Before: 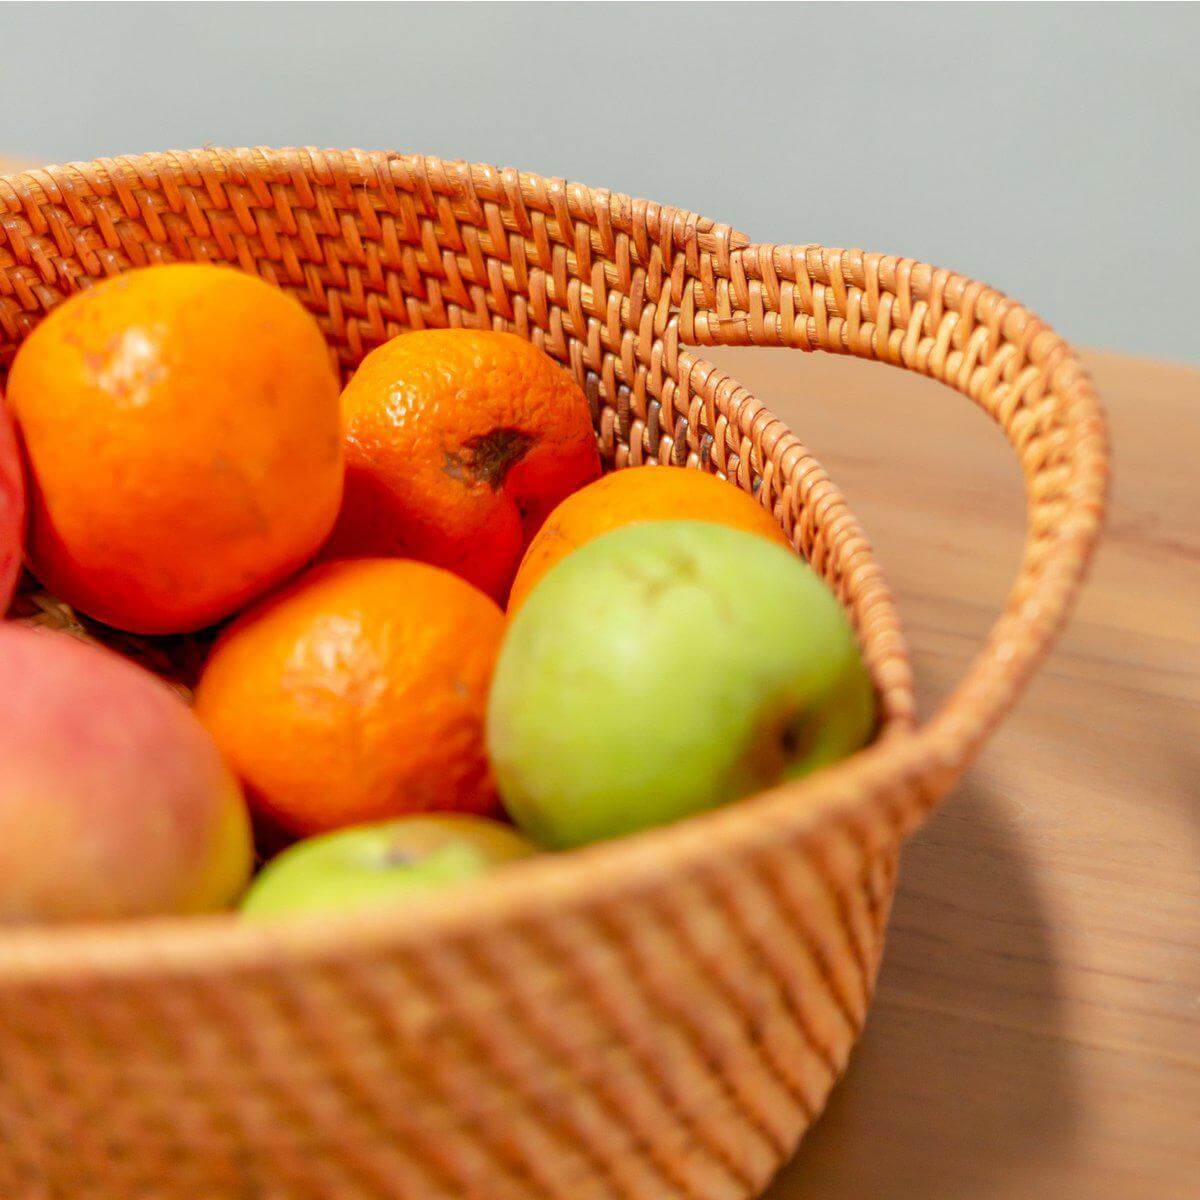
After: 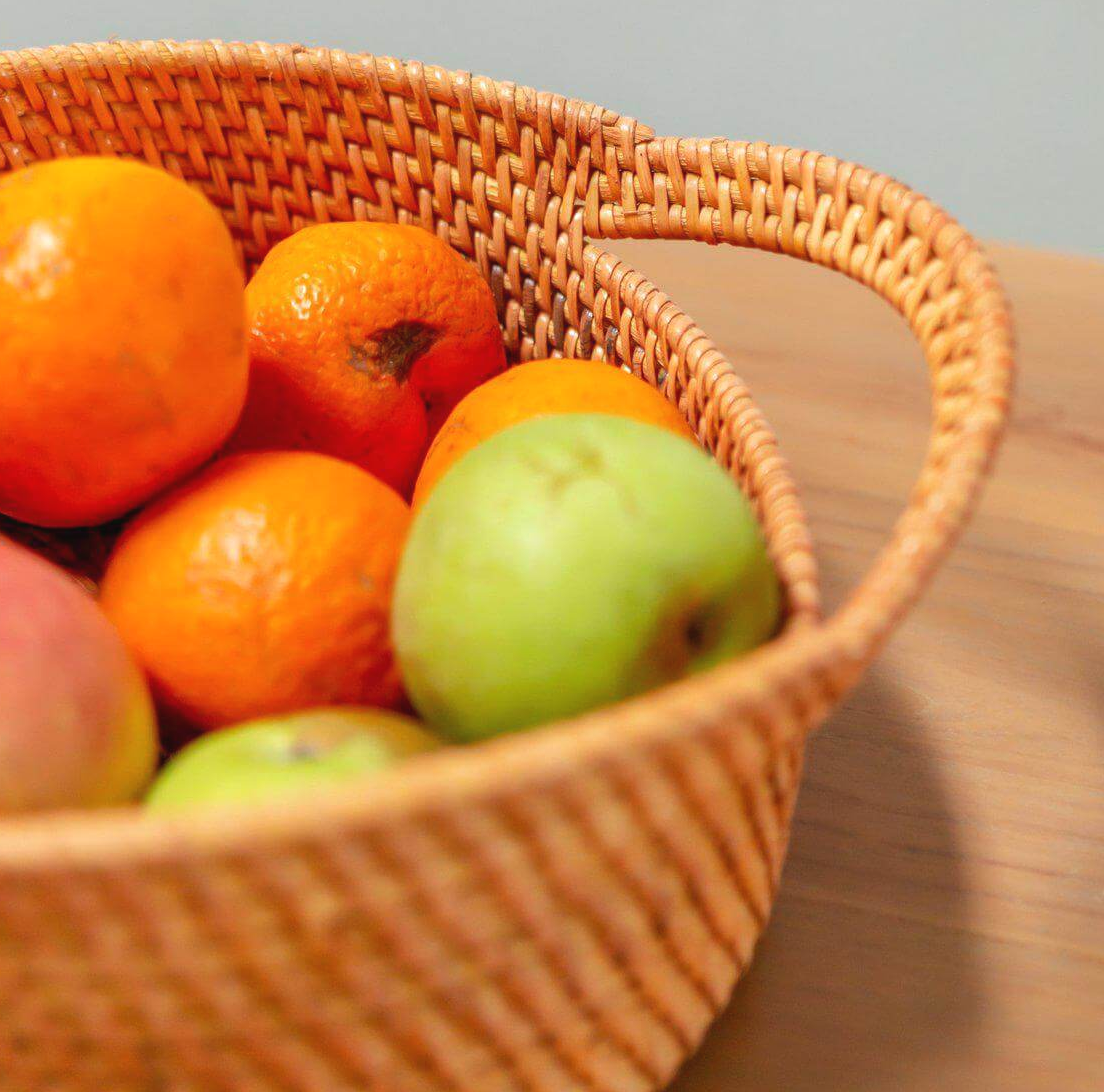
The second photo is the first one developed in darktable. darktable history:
crop and rotate: left 7.994%, top 8.989%
exposure: black level correction -0.003, exposure 0.035 EV, compensate highlight preservation false
